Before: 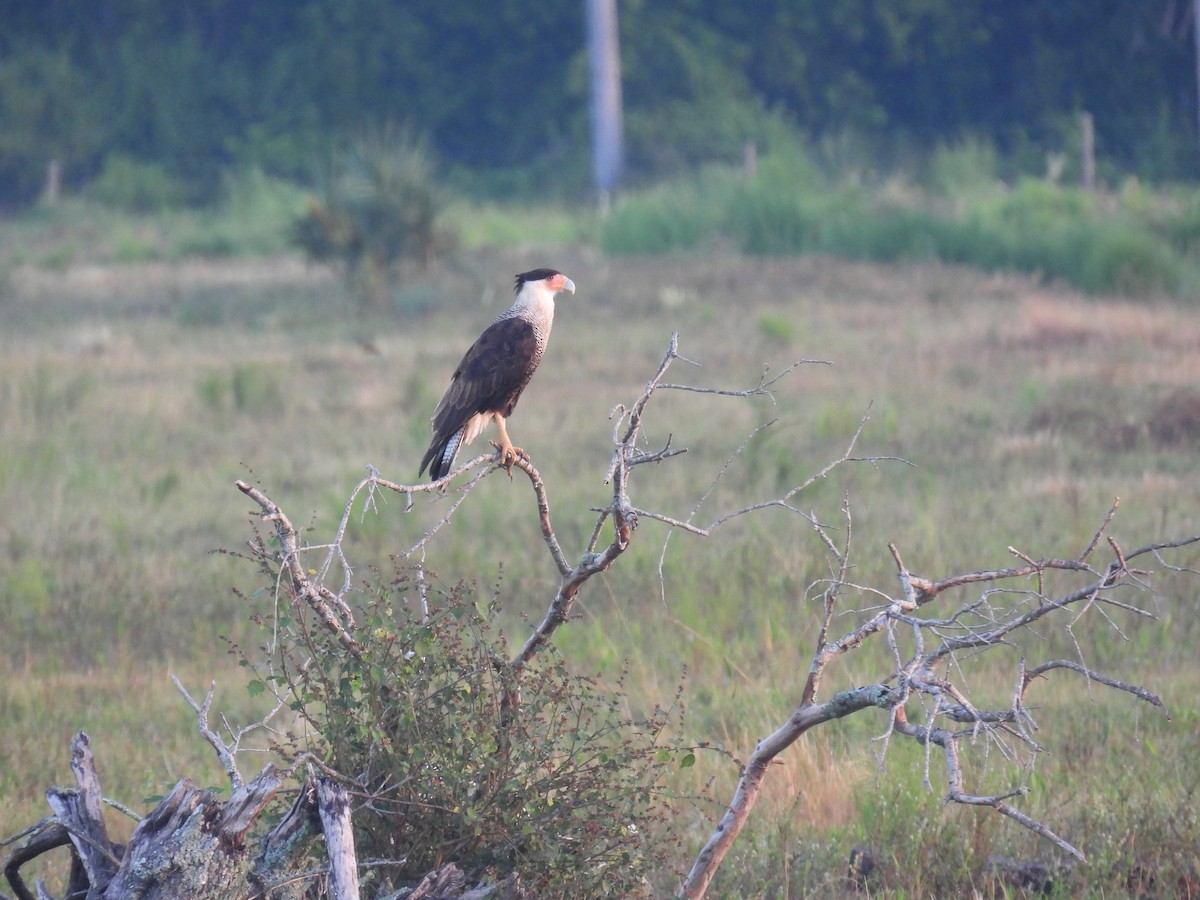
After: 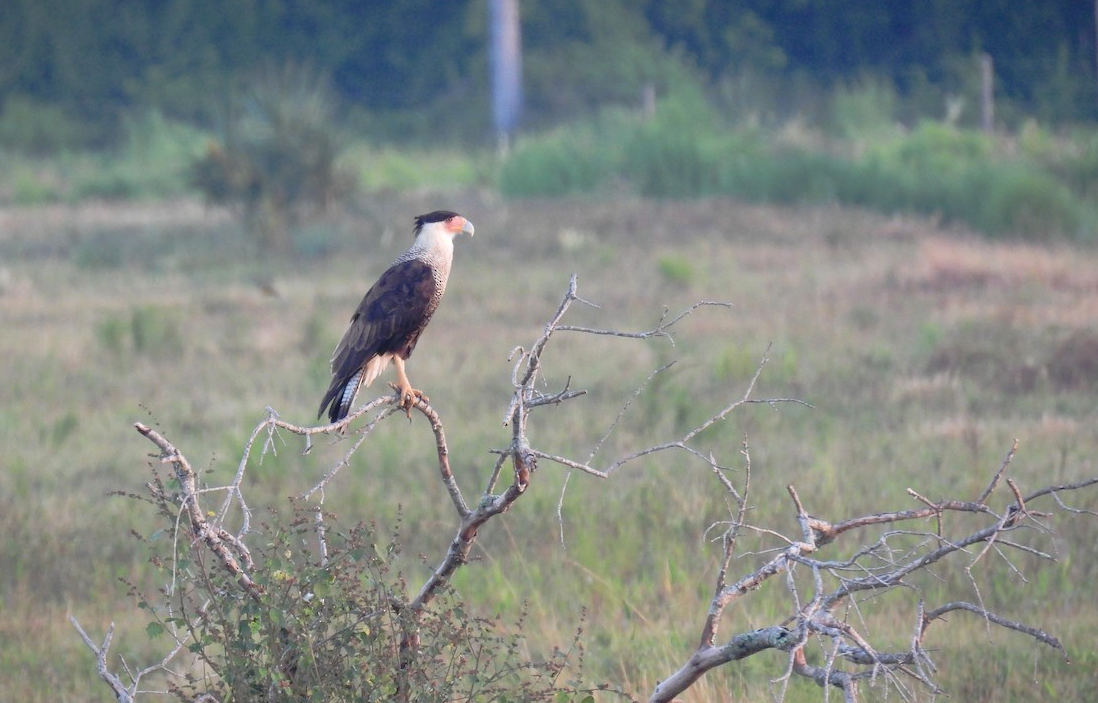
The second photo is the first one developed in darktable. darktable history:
vignetting: fall-off start 98.77%, fall-off radius 99.29%, brightness -0.428, saturation -0.189, width/height ratio 1.426
tone curve: curves: ch0 [(0, 0) (0.126, 0.061) (0.362, 0.382) (0.498, 0.498) (0.706, 0.712) (1, 1)]; ch1 [(0, 0) (0.5, 0.522) (0.55, 0.586) (1, 1)]; ch2 [(0, 0) (0.44, 0.424) (0.5, 0.482) (0.537, 0.538) (1, 1)], preserve colors none
crop: left 8.451%, top 6.542%, bottom 15.324%
